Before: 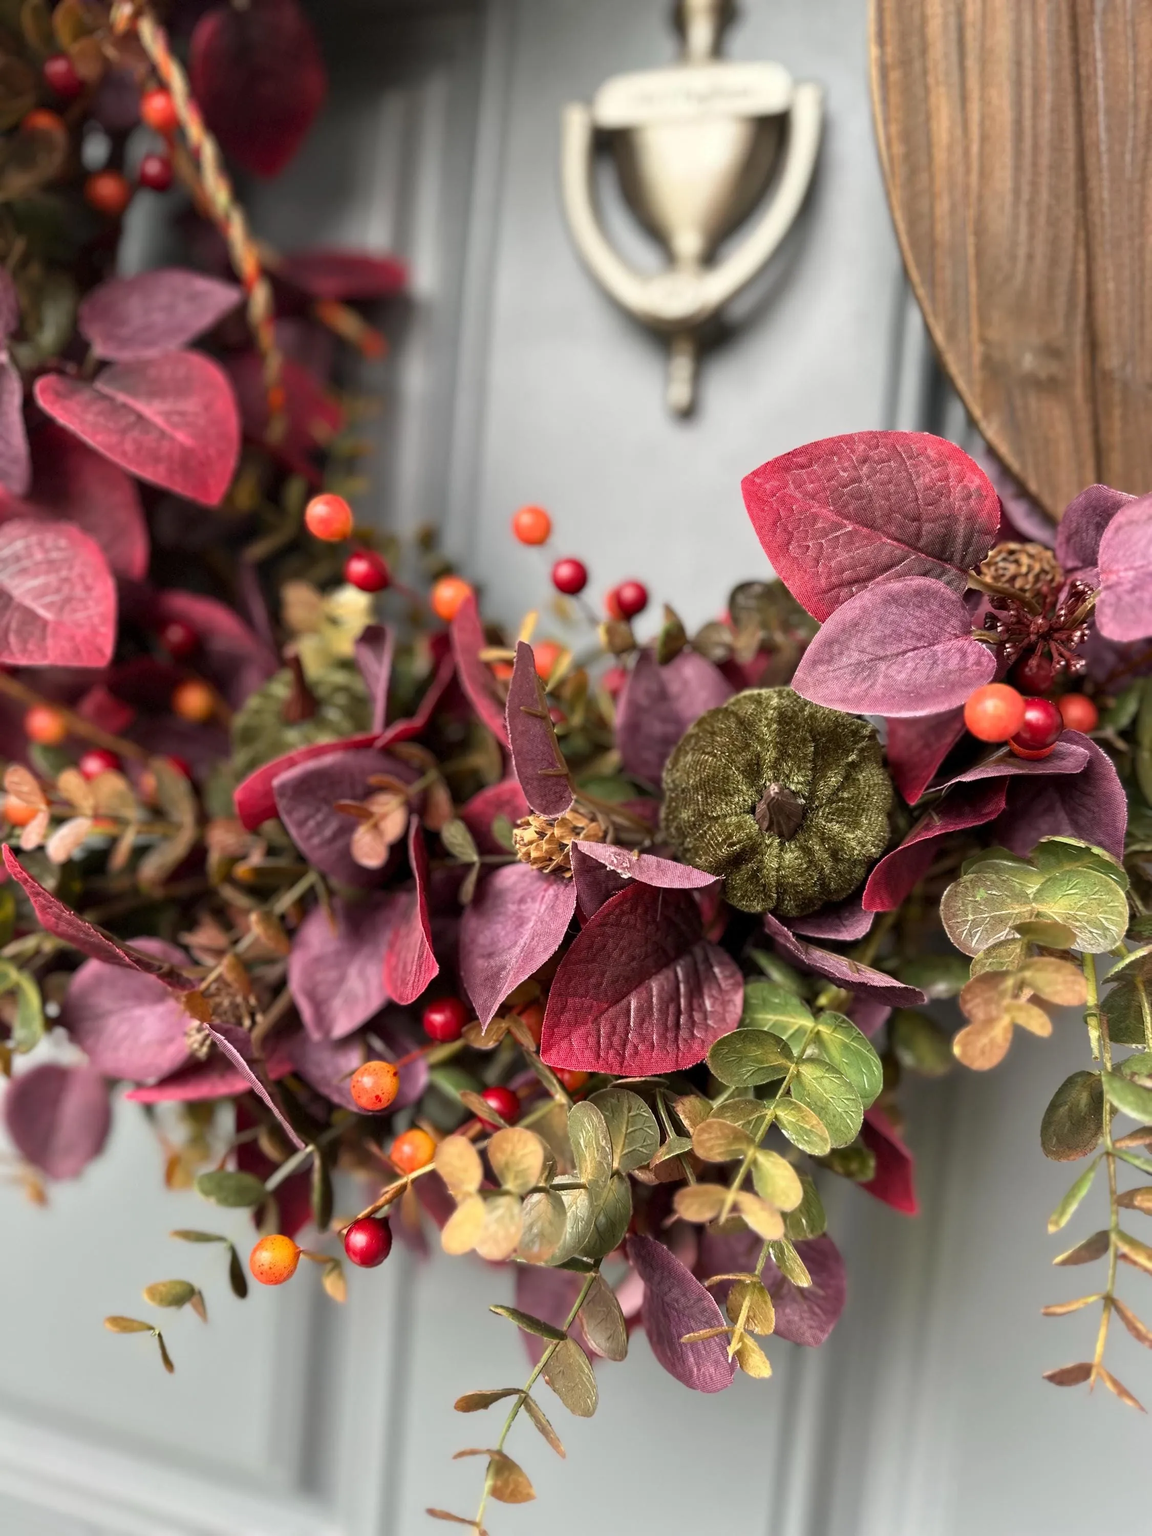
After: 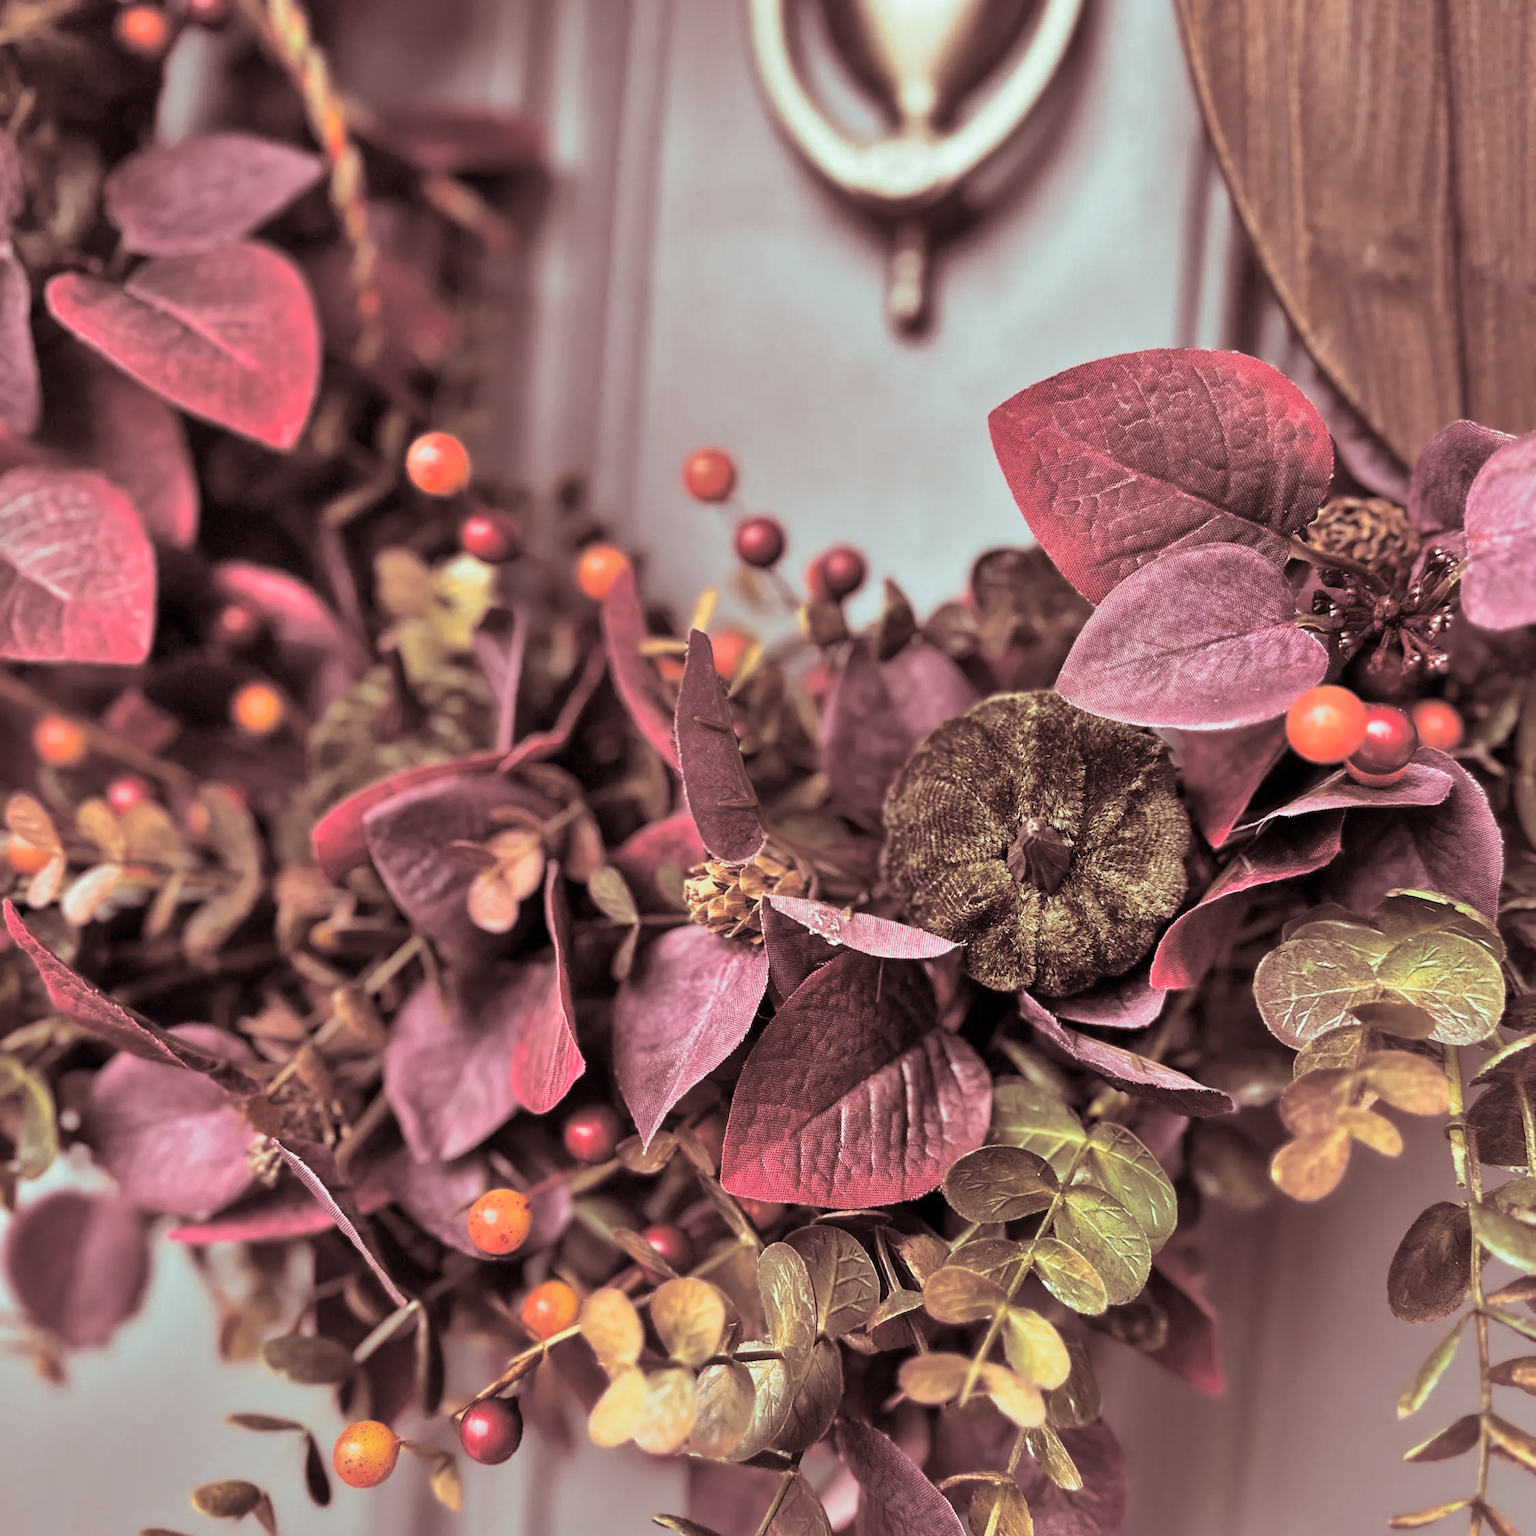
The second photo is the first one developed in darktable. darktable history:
split-toning: shadows › saturation 0.3, highlights › hue 180°, highlights › saturation 0.3, compress 0%
shadows and highlights: shadows 75, highlights -60.85, soften with gaussian
crop: top 11.038%, bottom 13.962%
